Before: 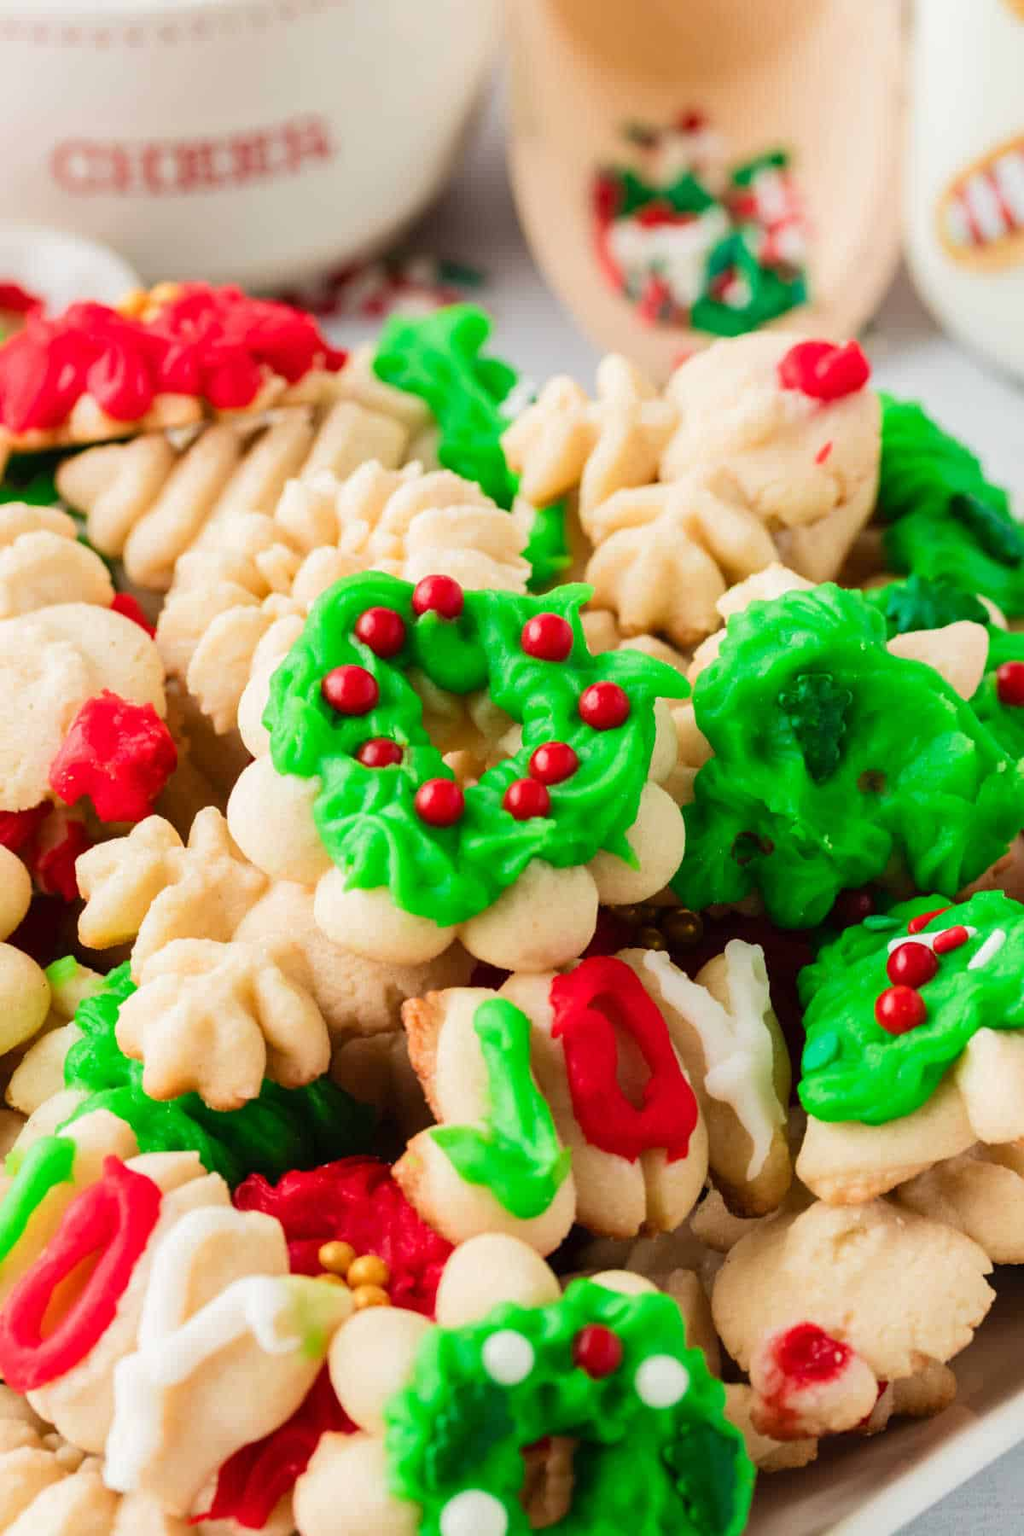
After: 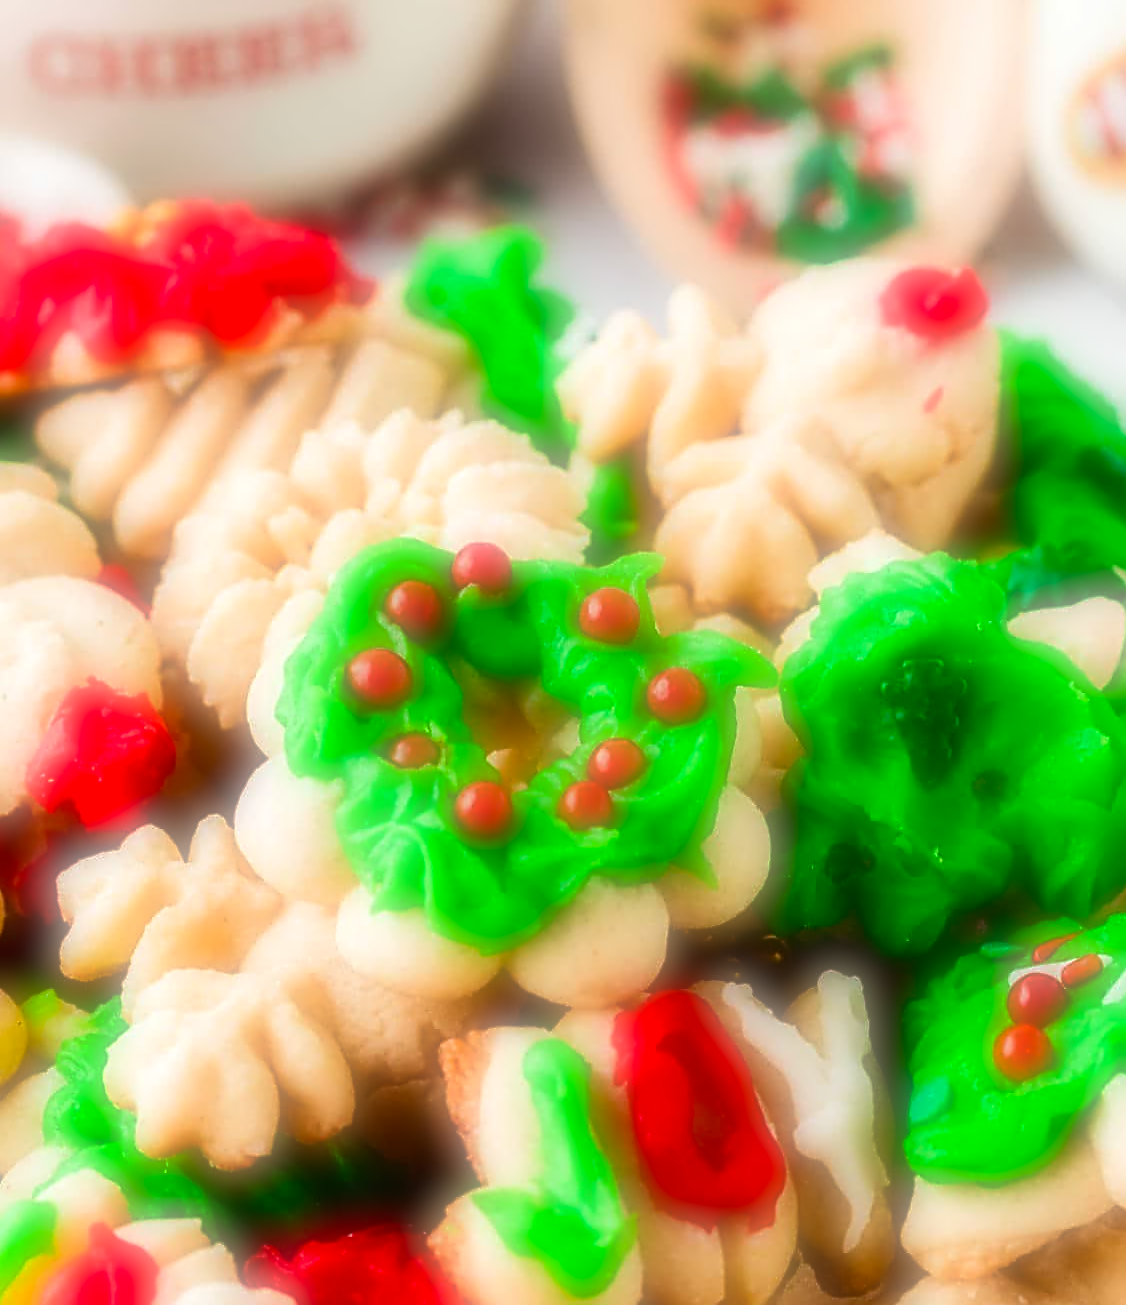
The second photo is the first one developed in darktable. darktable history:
crop: left 2.737%, top 7.287%, right 3.421%, bottom 20.179%
color balance: contrast 6.48%, output saturation 113.3%
soften: on, module defaults
contrast equalizer: y [[0.5, 0.5, 0.5, 0.515, 0.749, 0.84], [0.5 ×6], [0.5 ×6], [0, 0, 0, 0.001, 0.067, 0.262], [0 ×6]]
